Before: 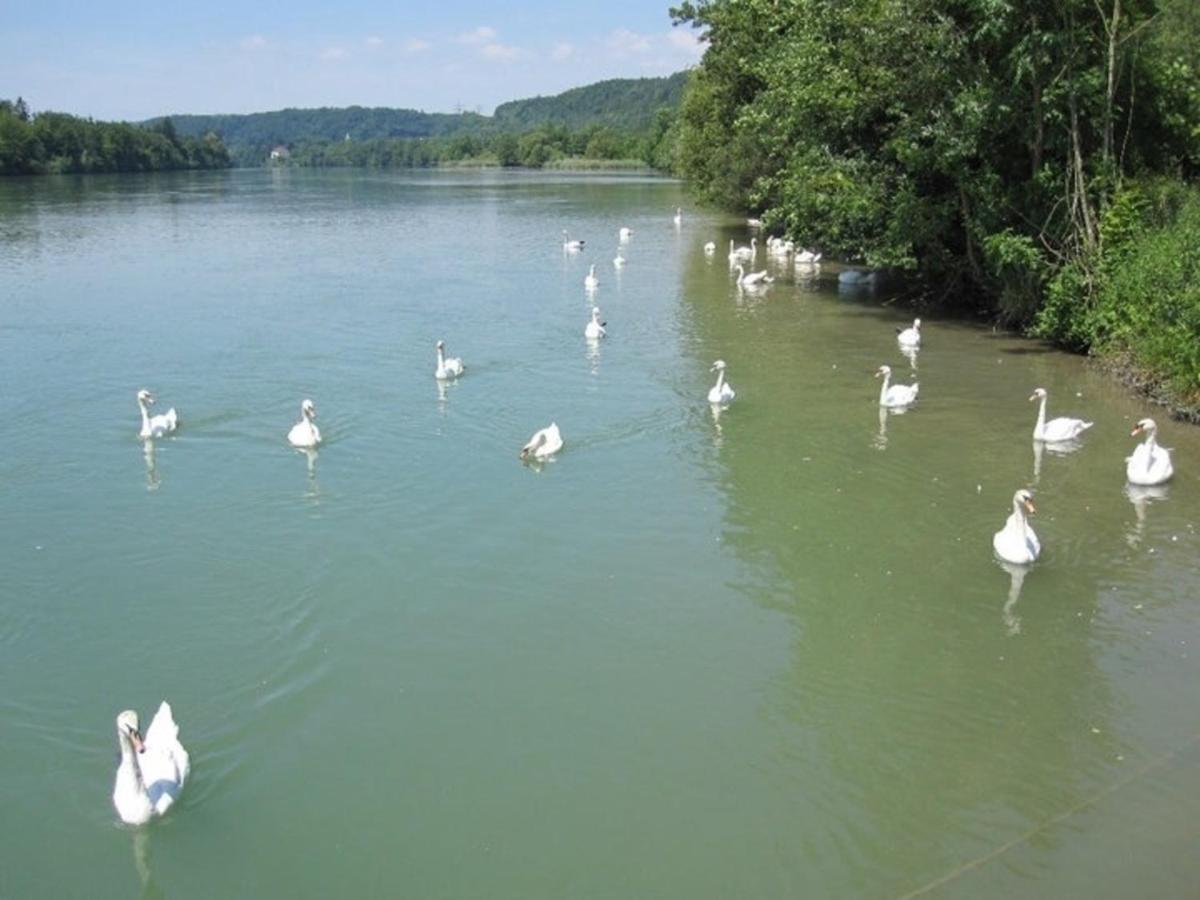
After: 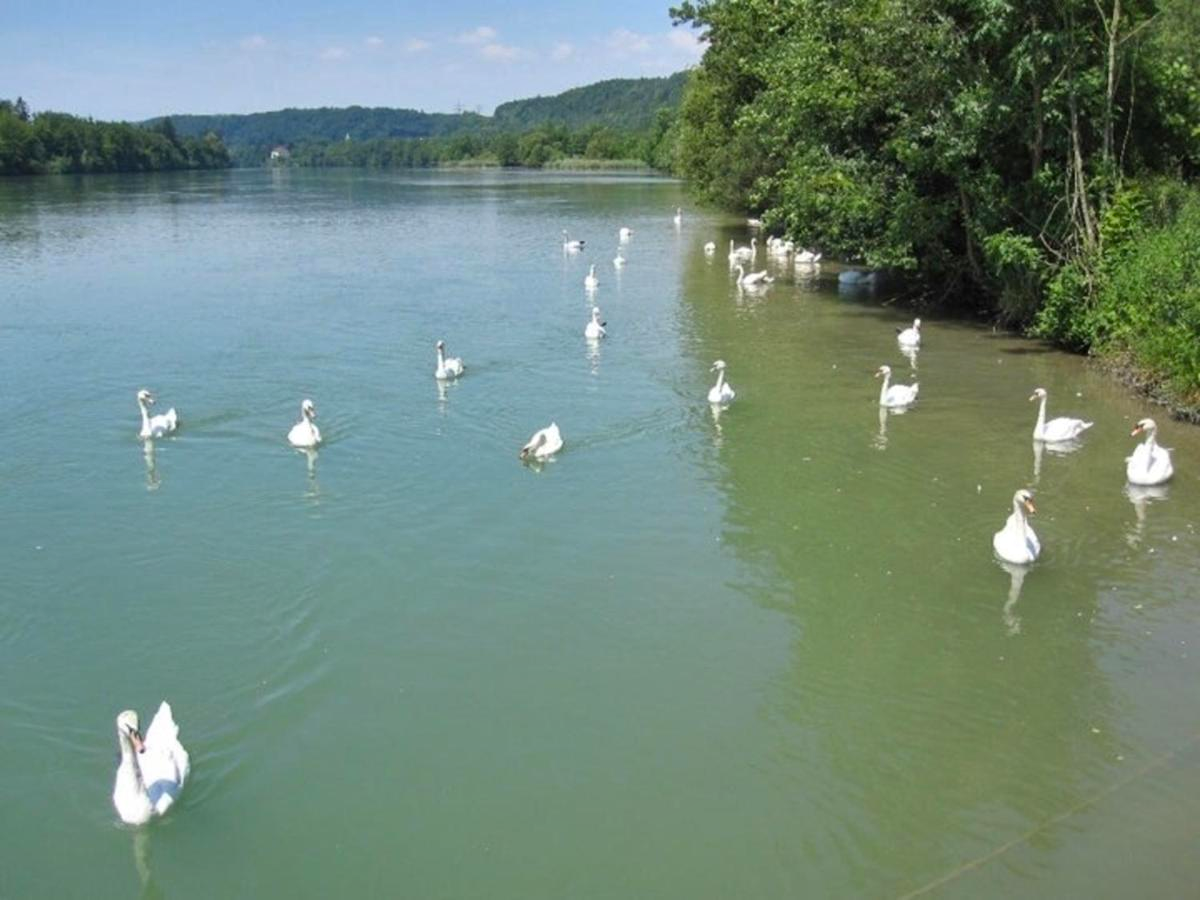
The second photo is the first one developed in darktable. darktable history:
shadows and highlights: shadows 39.6, highlights -53.23, shadows color adjustment 99.15%, highlights color adjustment 0.726%, low approximation 0.01, soften with gaussian
contrast brightness saturation: contrast 0.042, saturation 0.164
tone equalizer: on, module defaults
